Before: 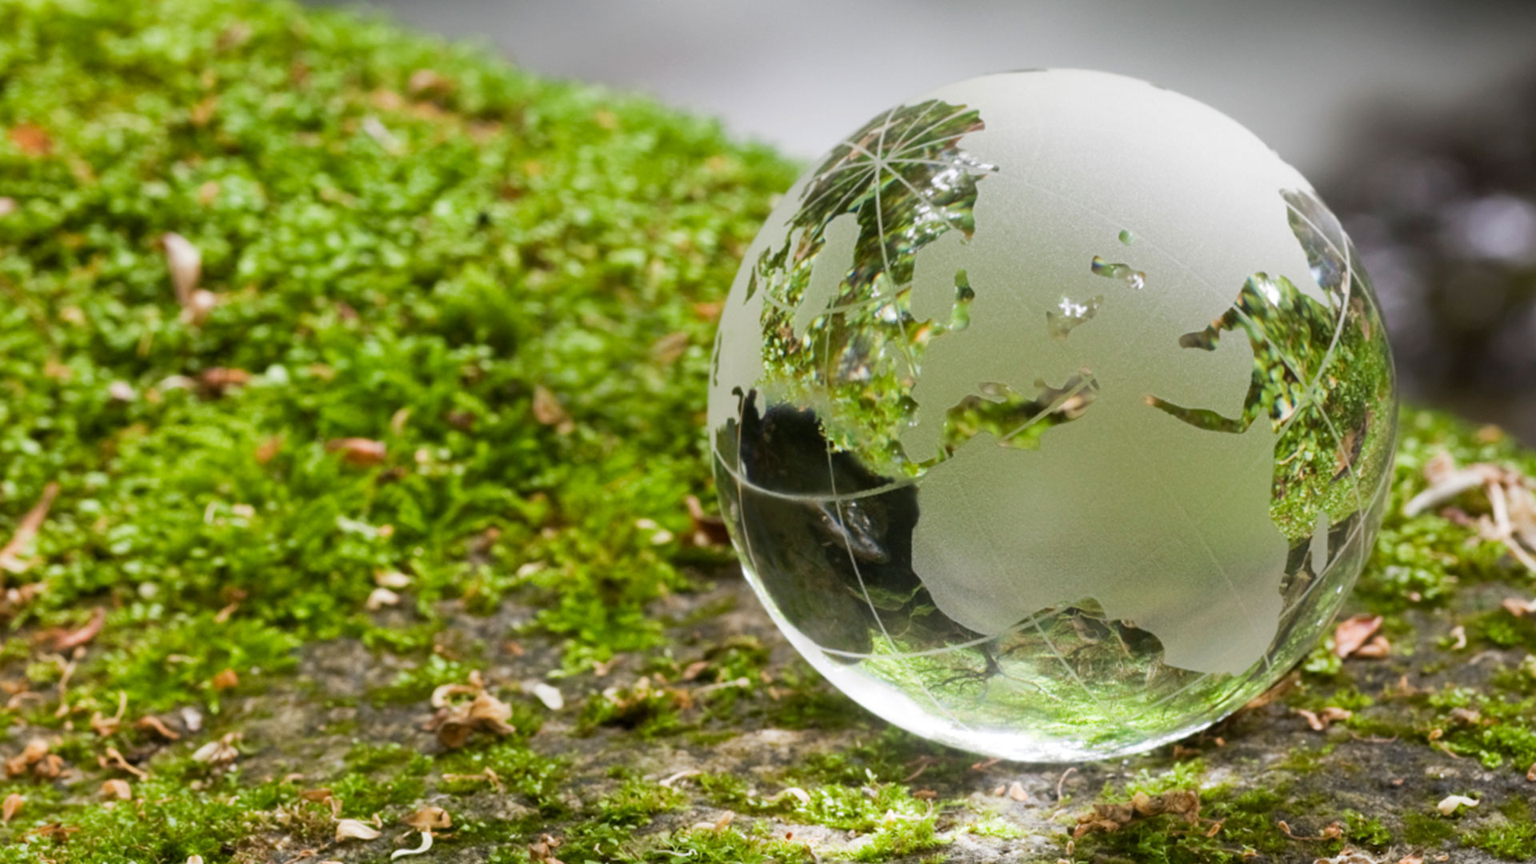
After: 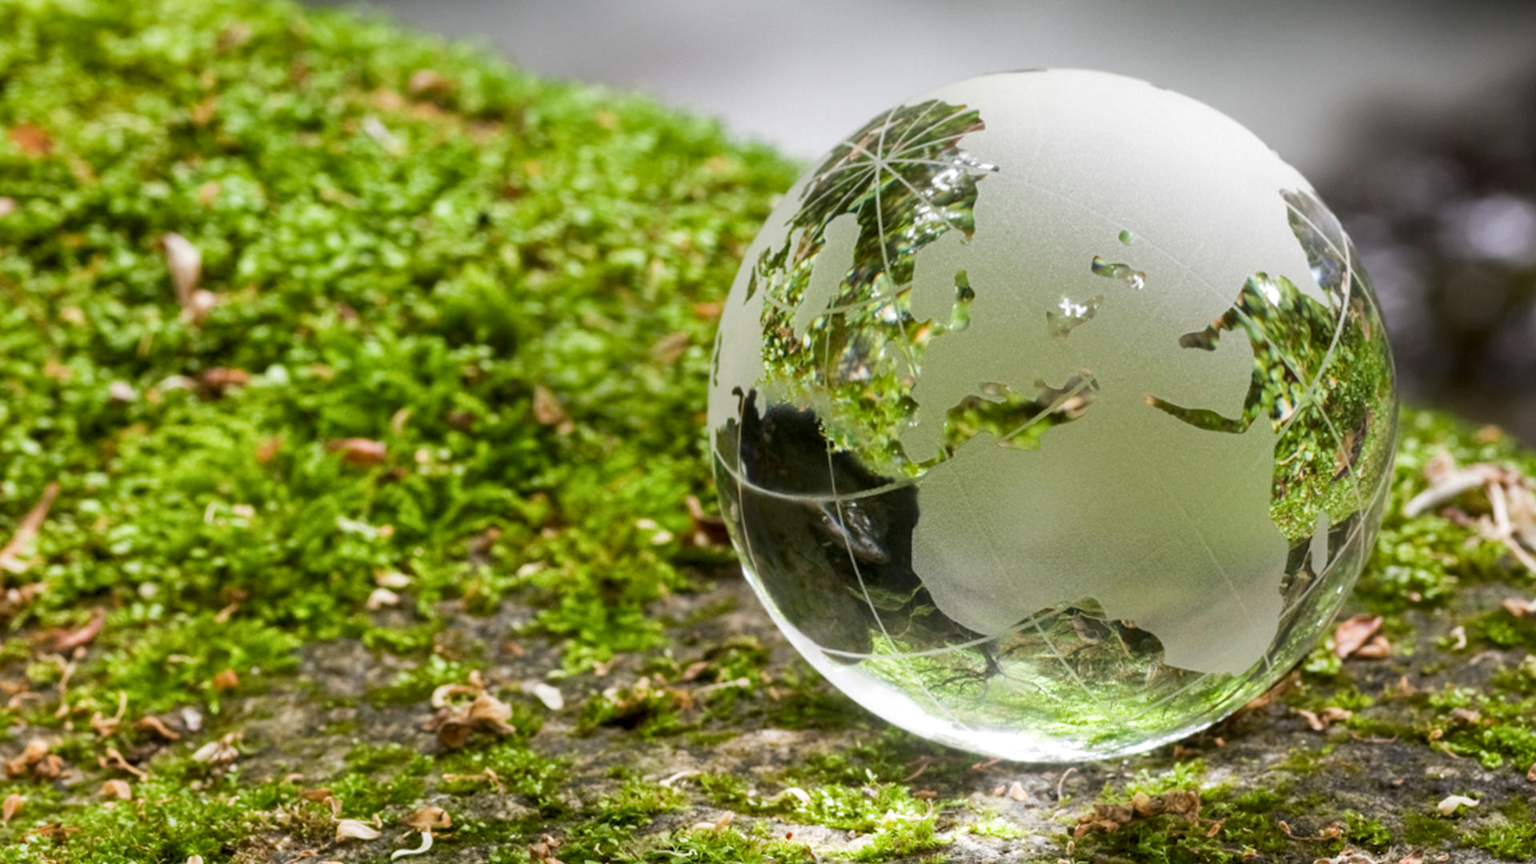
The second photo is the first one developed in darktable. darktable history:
color zones: curves: ch0 [(0.068, 0.464) (0.25, 0.5) (0.48, 0.508) (0.75, 0.536) (0.886, 0.476) (0.967, 0.456)]; ch1 [(0.066, 0.456) (0.25, 0.5) (0.616, 0.508) (0.746, 0.56) (0.934, 0.444)]
local contrast: on, module defaults
